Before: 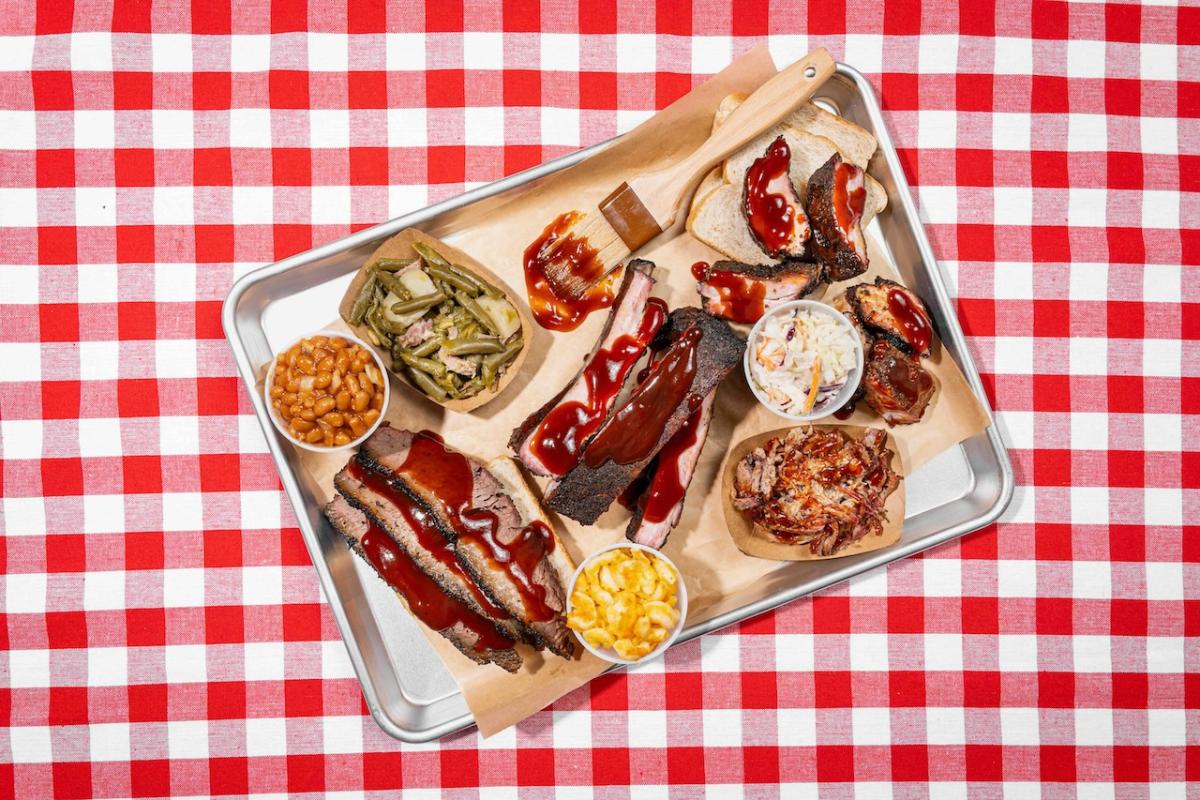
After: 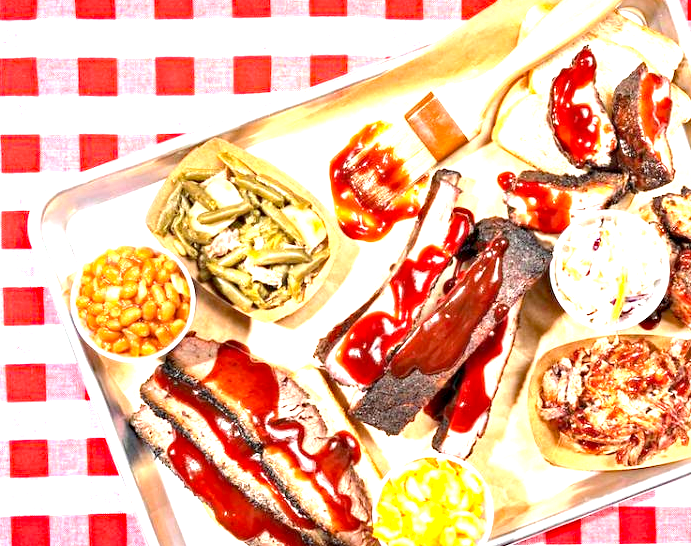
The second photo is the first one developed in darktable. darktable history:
crop: left 16.195%, top 11.306%, right 26.218%, bottom 20.374%
haze removal: strength 0.287, distance 0.25, compatibility mode true, adaptive false
exposure: black level correction 0.001, exposure 1.73 EV, compensate highlight preservation false
